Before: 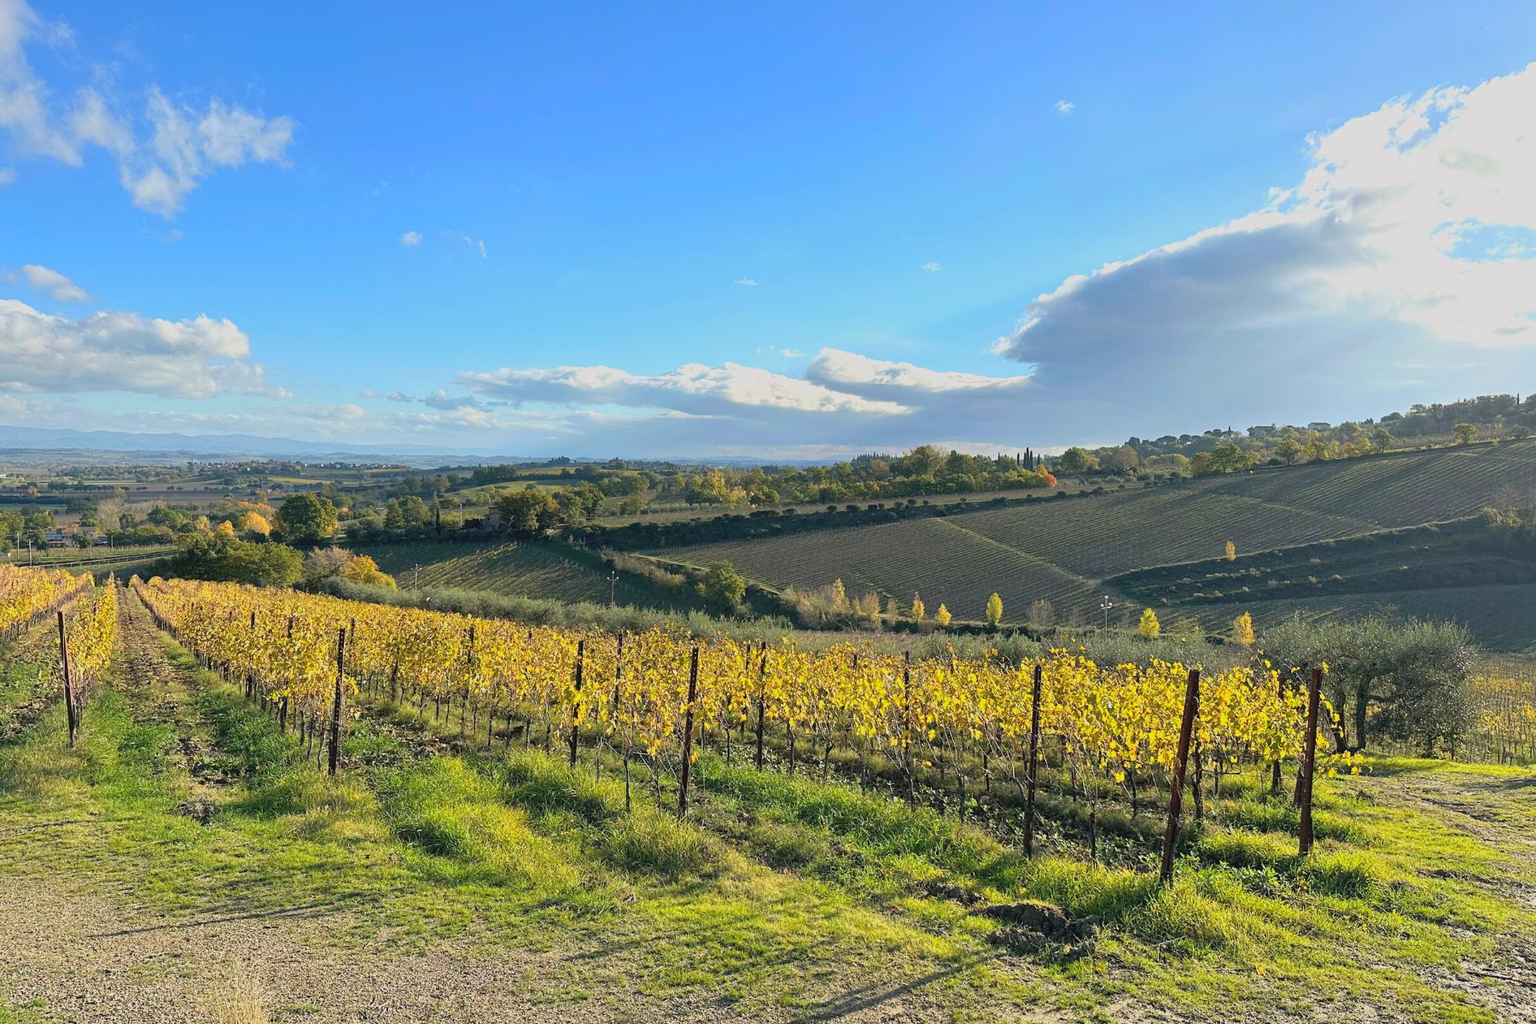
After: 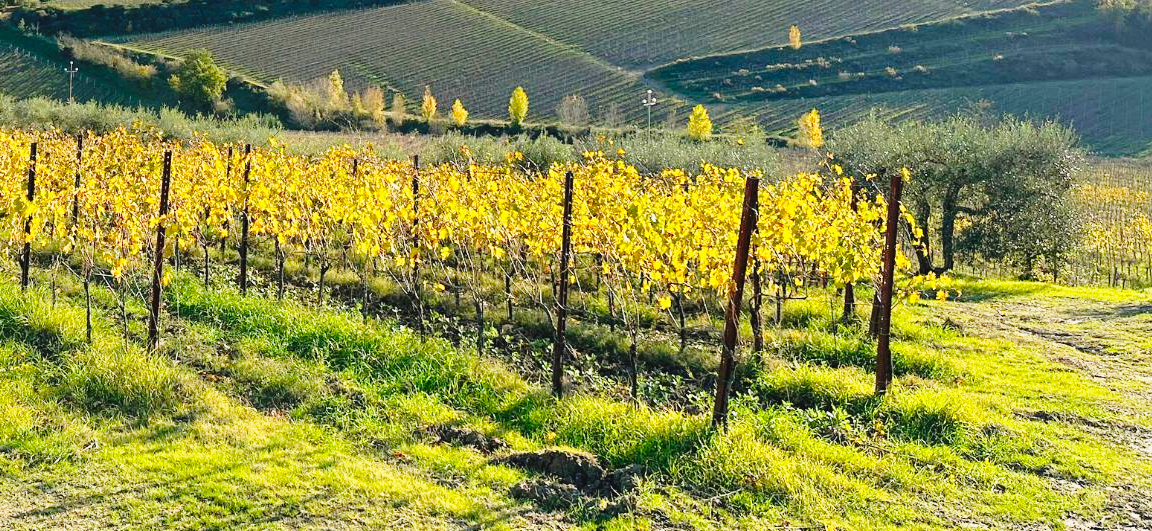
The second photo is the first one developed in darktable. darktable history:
contrast brightness saturation: saturation 0.183
base curve: curves: ch0 [(0, 0) (0.028, 0.03) (0.121, 0.232) (0.46, 0.748) (0.859, 0.968) (1, 1)], preserve colors none
crop and rotate: left 35.986%, top 50.719%, bottom 4.956%
